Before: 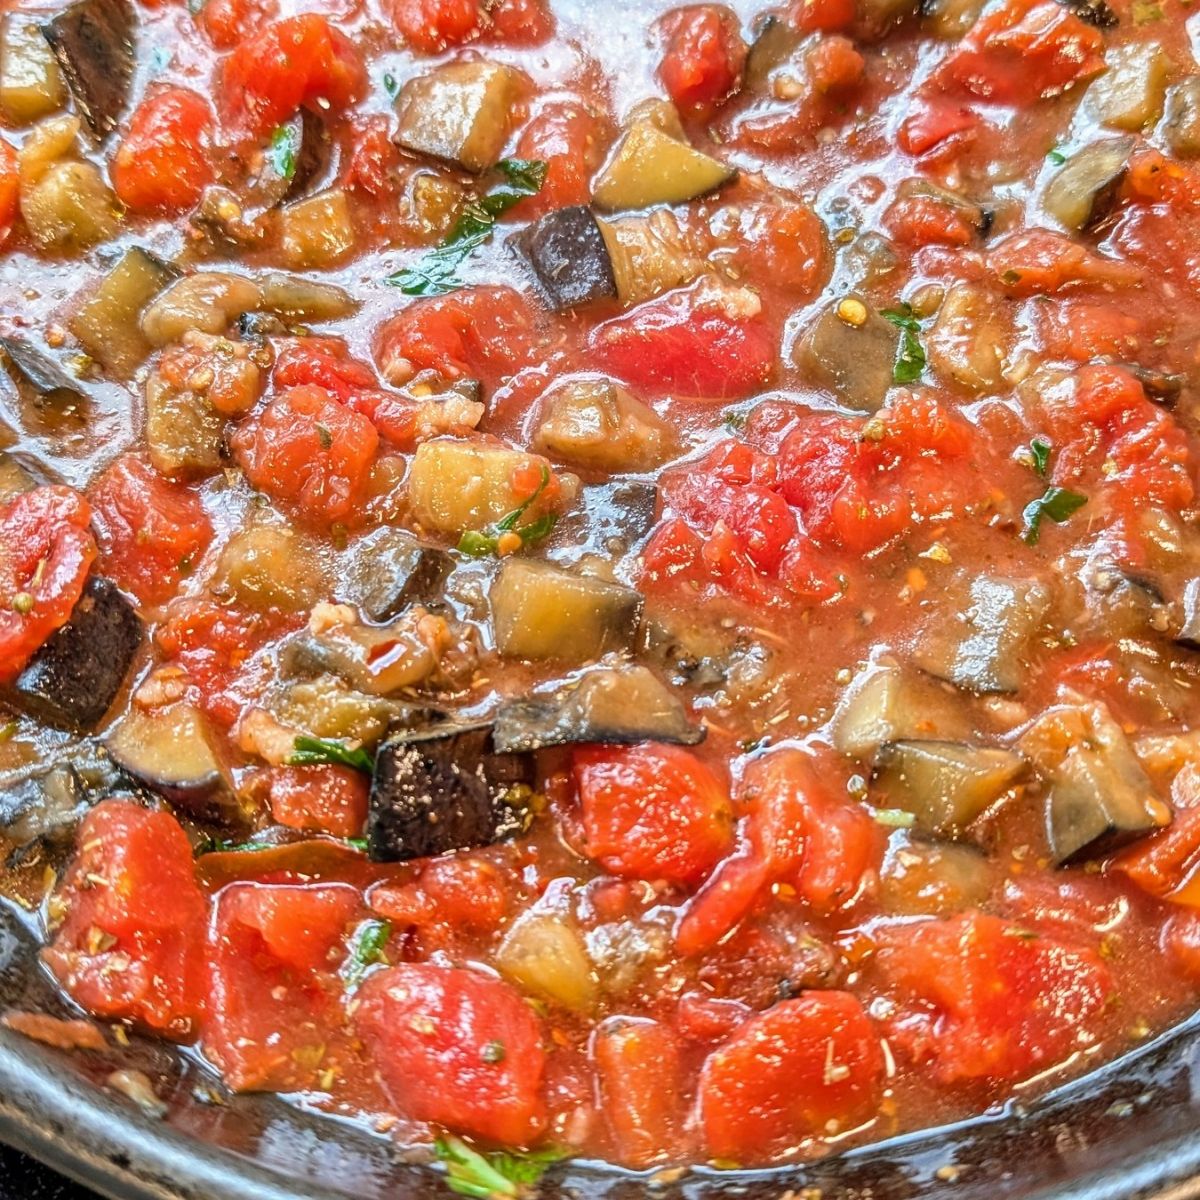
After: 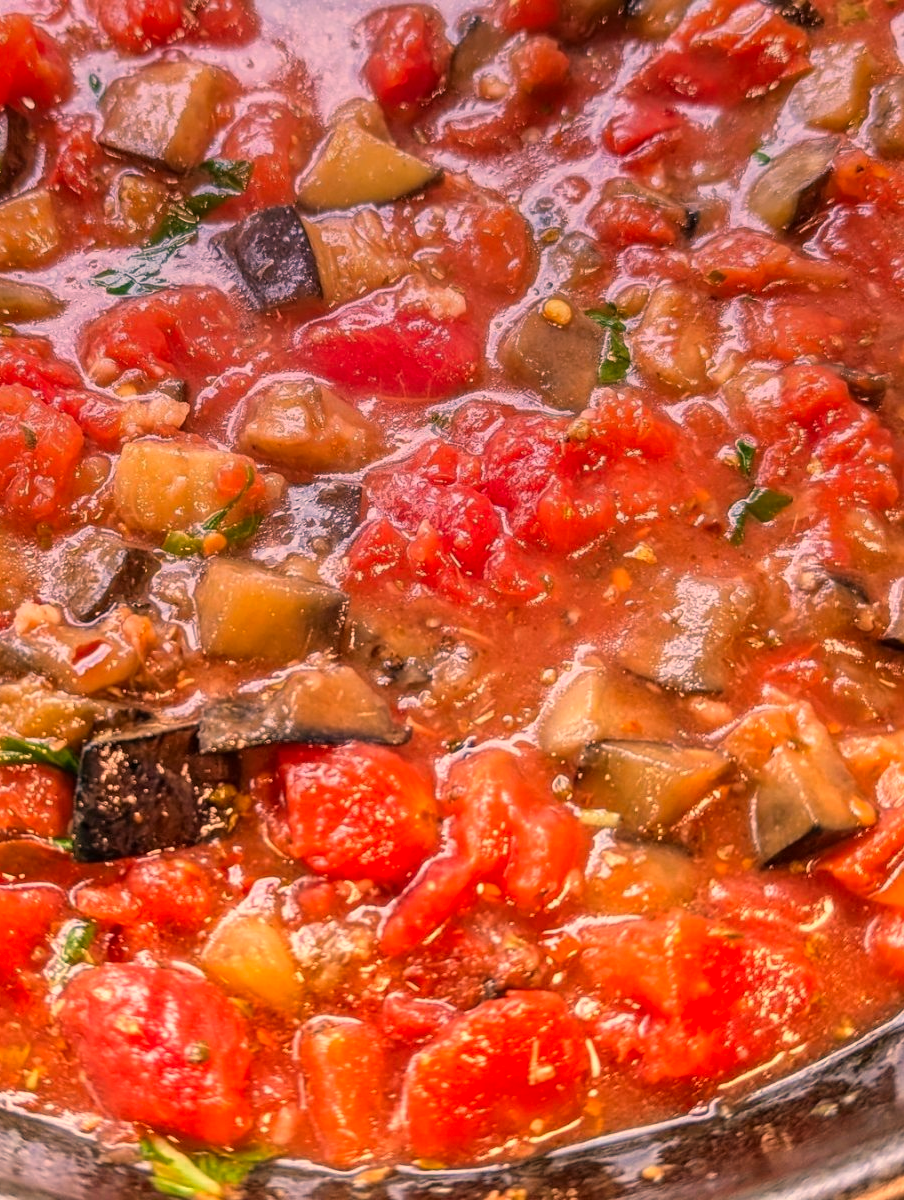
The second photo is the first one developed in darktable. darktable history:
white balance: red 1.127, blue 0.943
crop and rotate: left 24.6%
color correction: highlights a* 17.88, highlights b* 18.79
graduated density: hue 238.83°, saturation 50%
